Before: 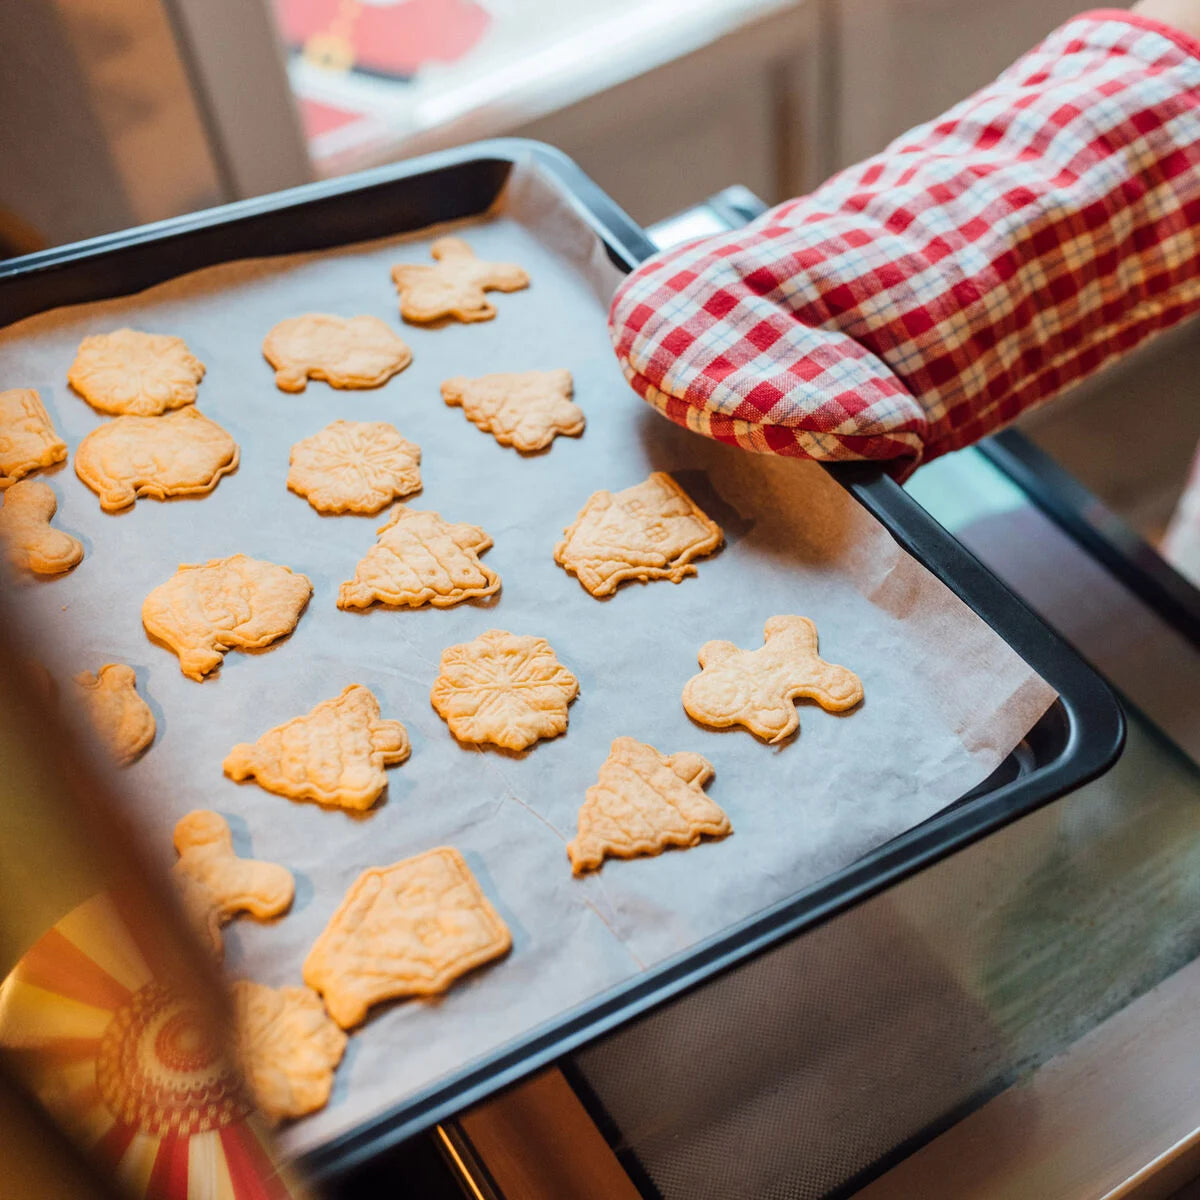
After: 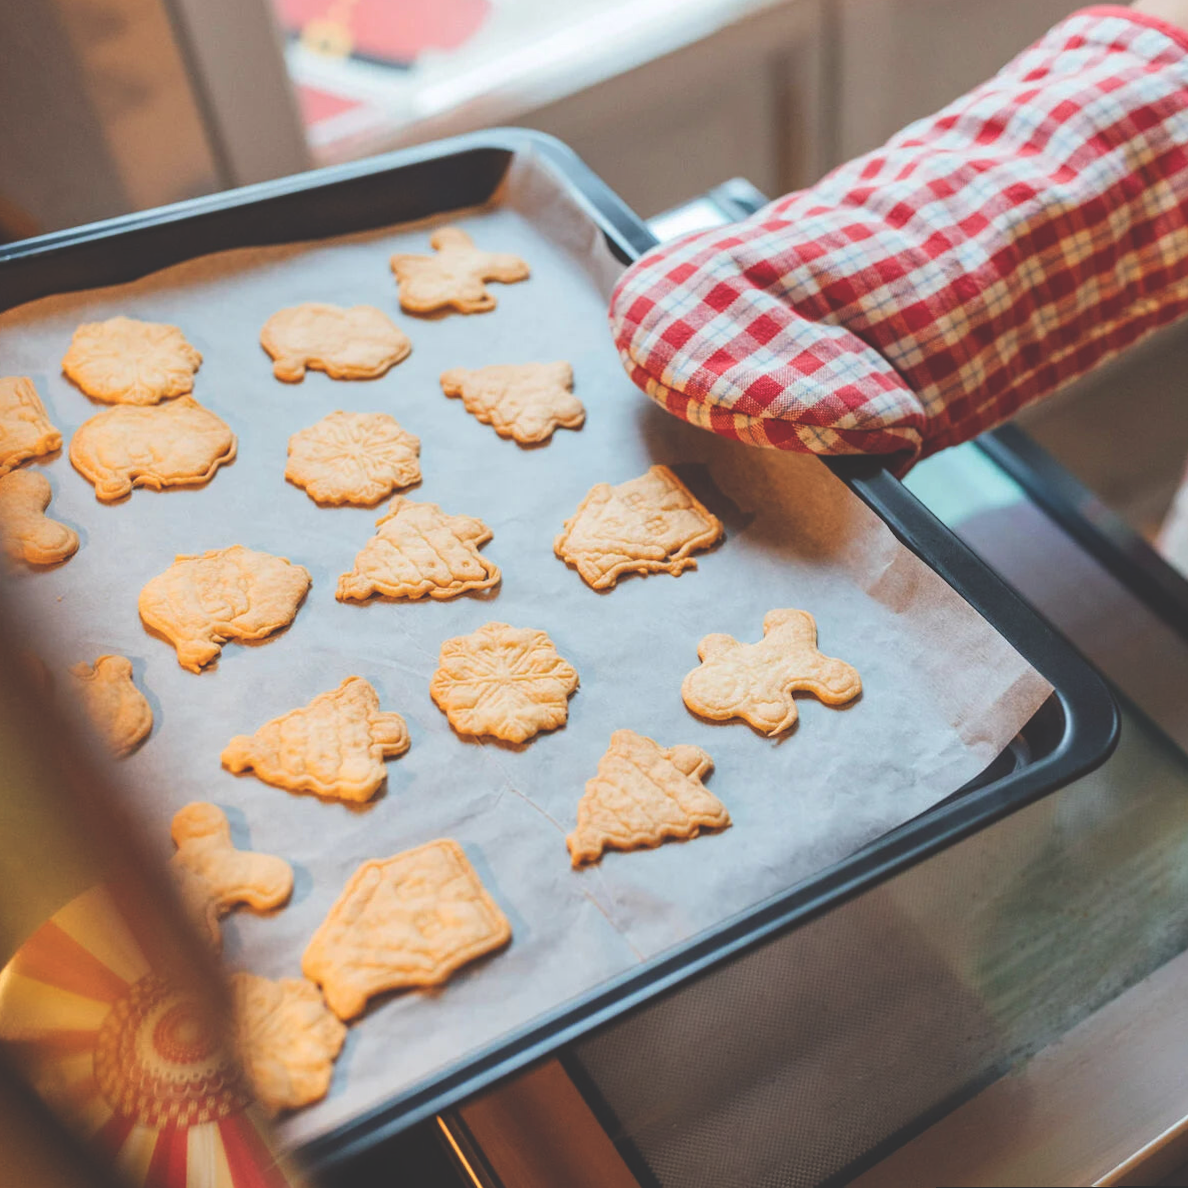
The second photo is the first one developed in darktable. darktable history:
exposure: black level correction -0.028, compensate highlight preservation false
rotate and perspective: rotation 0.174°, lens shift (vertical) 0.013, lens shift (horizontal) 0.019, shear 0.001, automatic cropping original format, crop left 0.007, crop right 0.991, crop top 0.016, crop bottom 0.997
